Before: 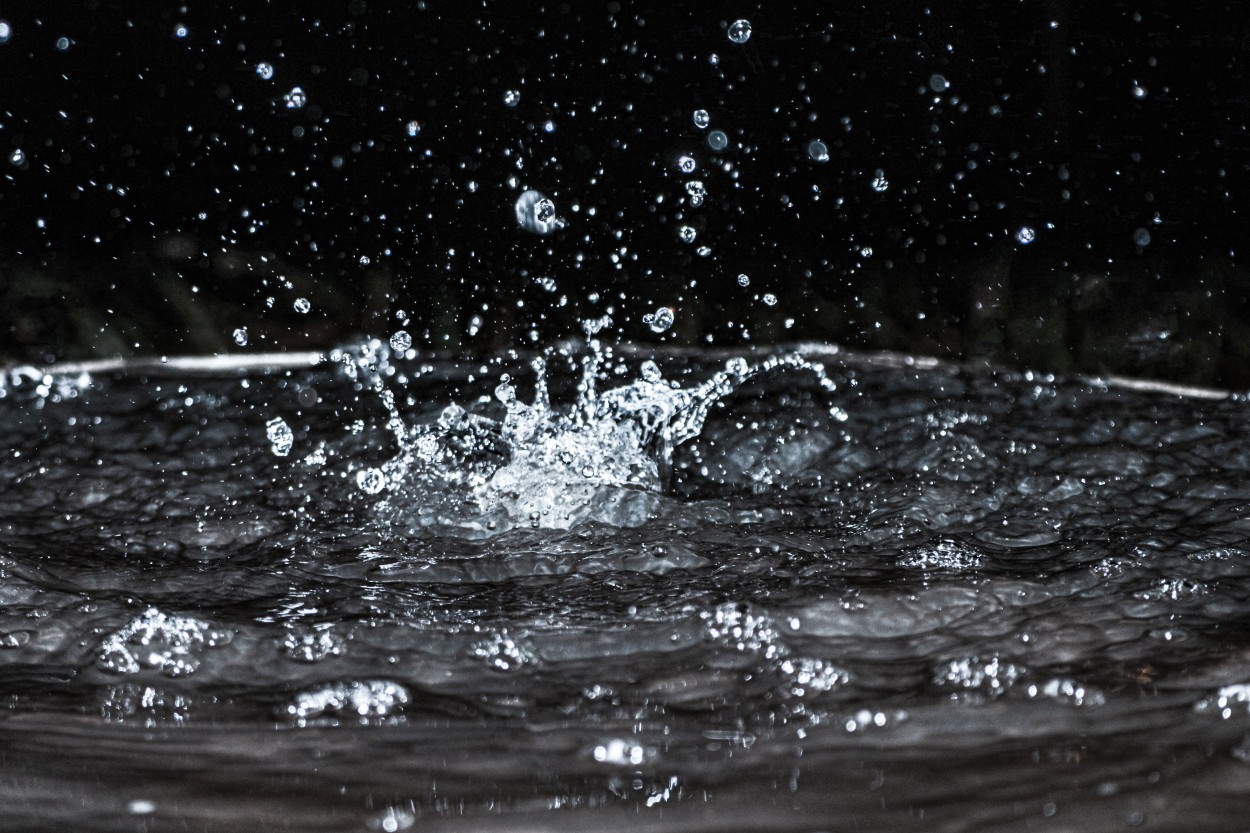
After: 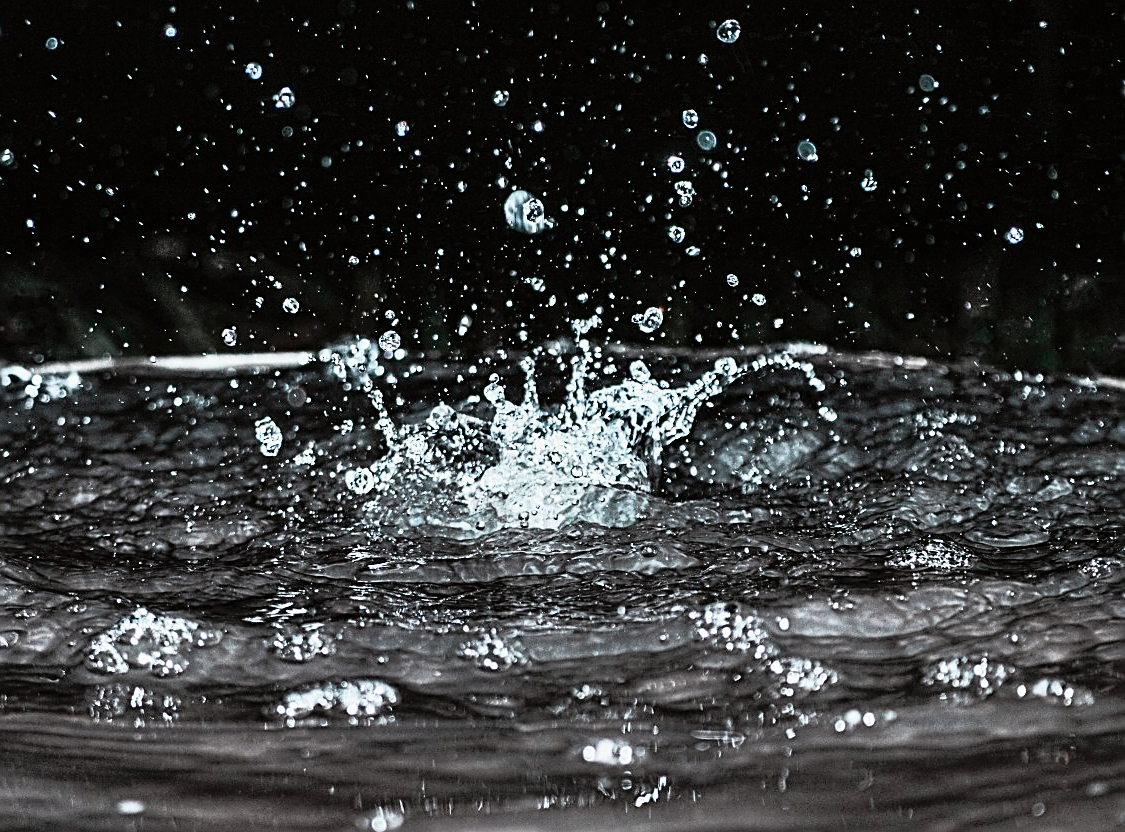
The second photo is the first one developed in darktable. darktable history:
crop and rotate: left 0.911%, right 9.073%
tone curve: curves: ch0 [(0, 0.005) (0.103, 0.097) (0.18, 0.22) (0.4, 0.485) (0.5, 0.612) (0.668, 0.787) (0.823, 0.894) (1, 0.971)]; ch1 [(0, 0) (0.172, 0.123) (0.324, 0.253) (0.396, 0.388) (0.478, 0.461) (0.499, 0.498) (0.522, 0.528) (0.609, 0.686) (0.704, 0.818) (1, 1)]; ch2 [(0, 0) (0.411, 0.424) (0.496, 0.501) (0.515, 0.514) (0.555, 0.585) (0.641, 0.69) (1, 1)], color space Lab, independent channels, preserve colors none
color zones: curves: ch0 [(0.068, 0.464) (0.25, 0.5) (0.48, 0.508) (0.75, 0.536) (0.886, 0.476) (0.967, 0.456)]; ch1 [(0.066, 0.456) (0.25, 0.5) (0.616, 0.508) (0.746, 0.56) (0.934, 0.444)]
sharpen: amount 0.89
